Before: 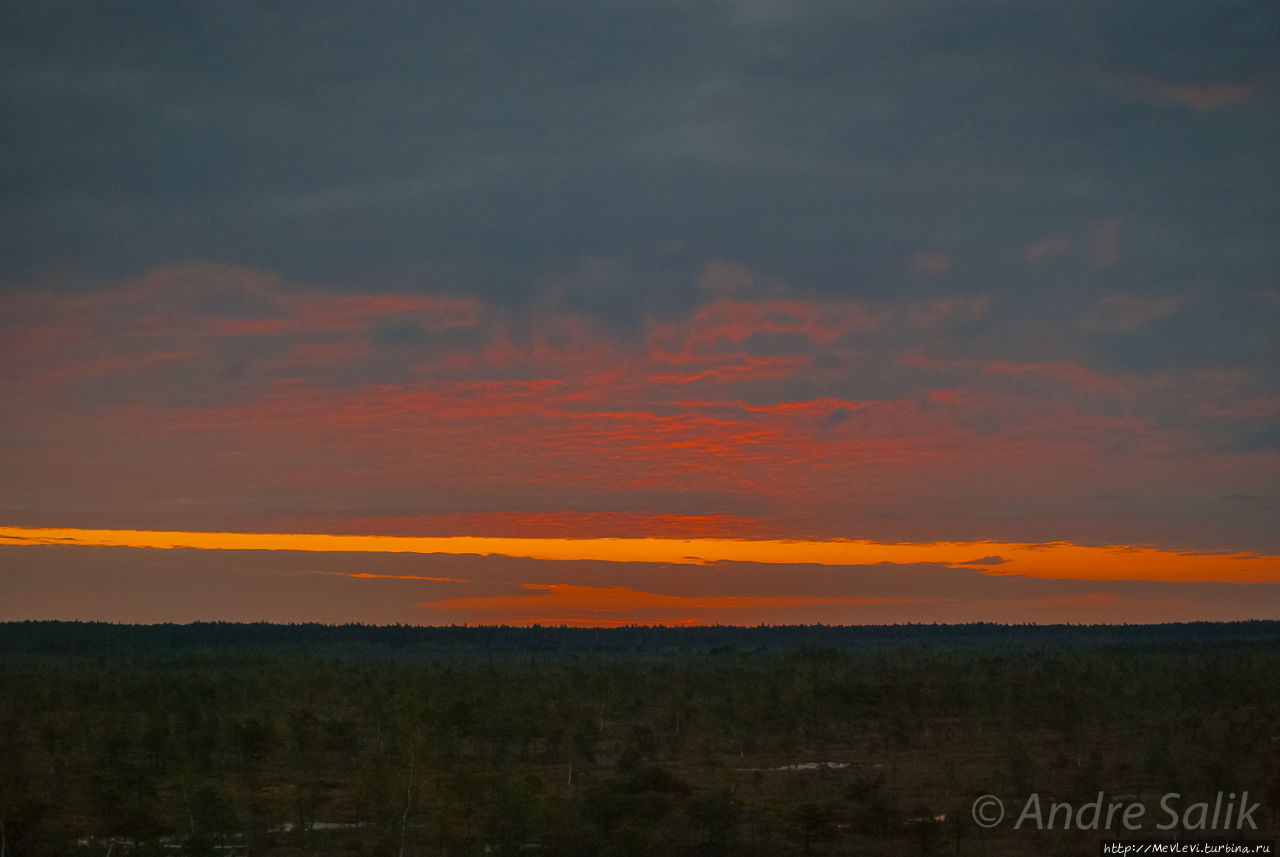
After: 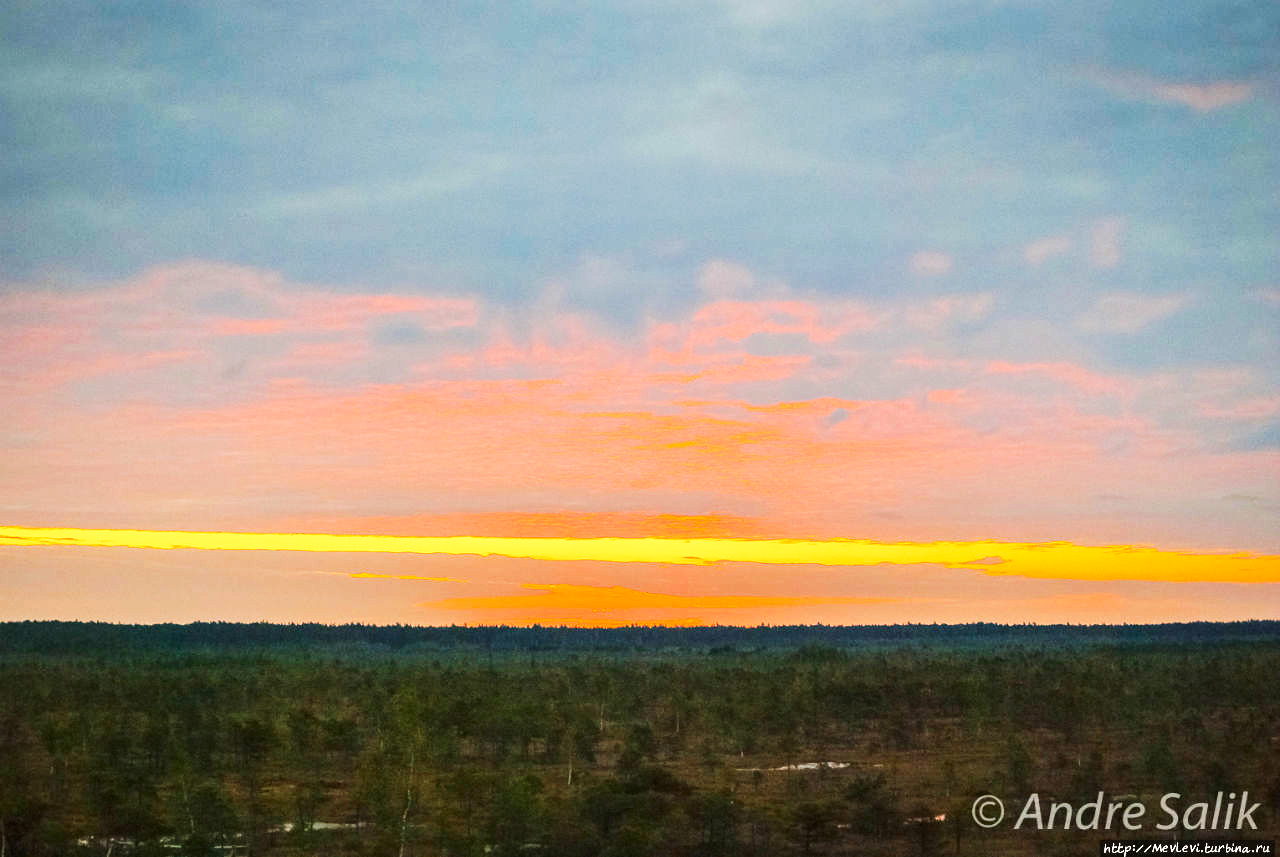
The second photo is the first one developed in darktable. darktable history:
exposure: black level correction 0, exposure 1.199 EV, compensate exposure bias true, compensate highlight preservation false
base curve: curves: ch0 [(0, 0) (0.007, 0.004) (0.027, 0.03) (0.046, 0.07) (0.207, 0.54) (0.442, 0.872) (0.673, 0.972) (1, 1)], preserve colors none
